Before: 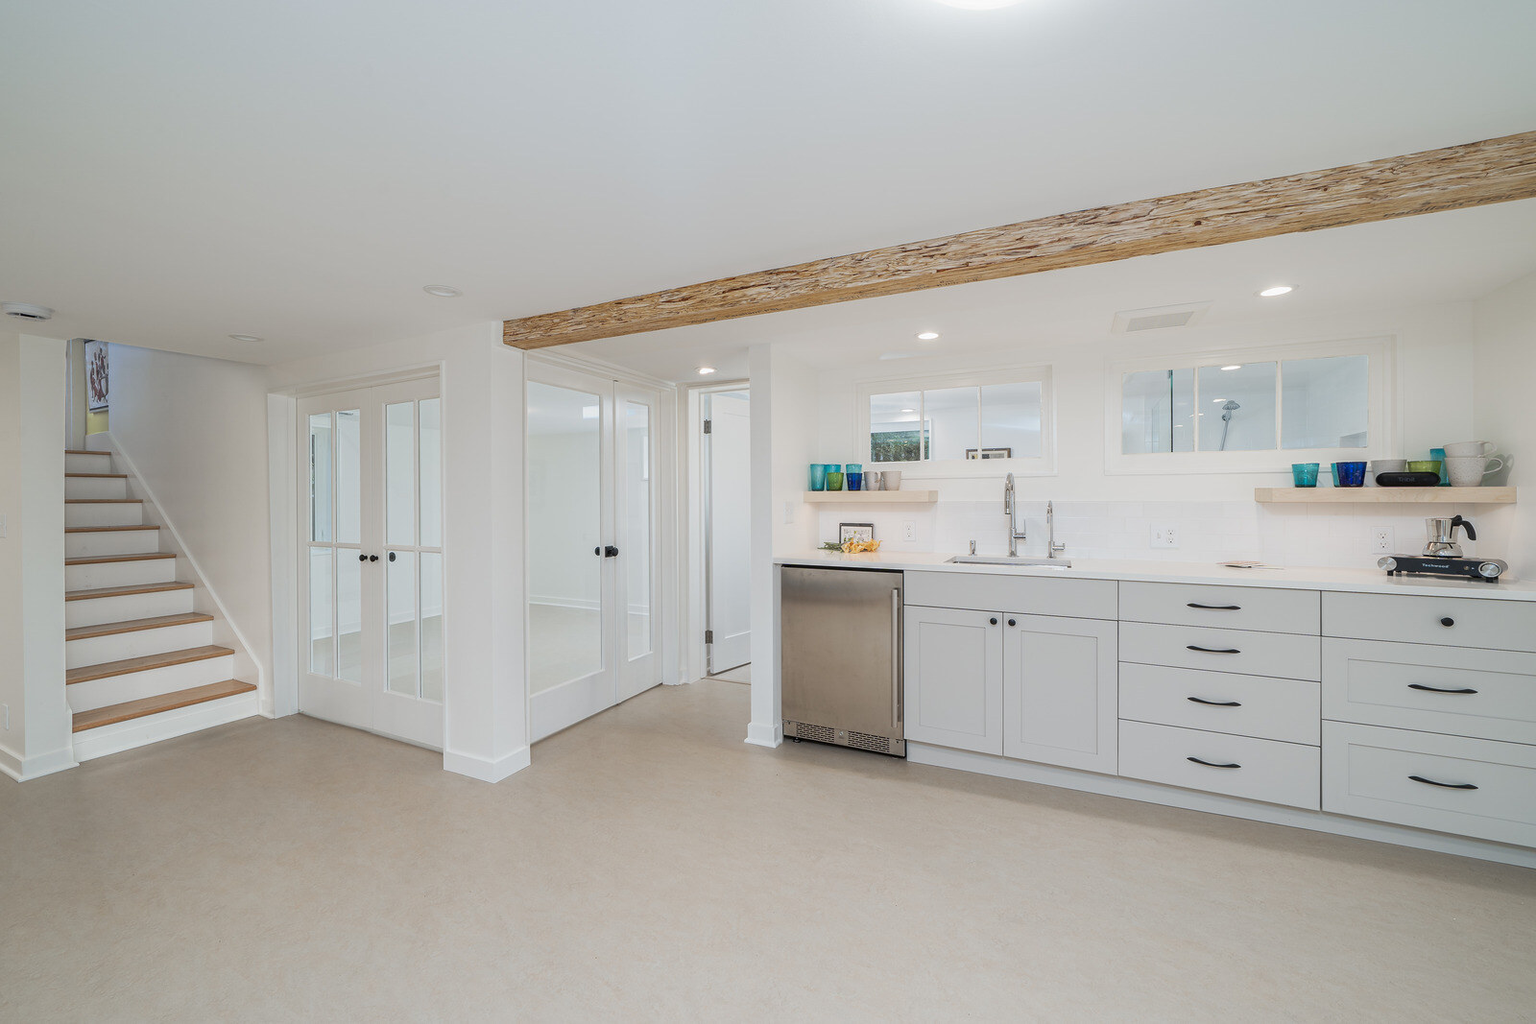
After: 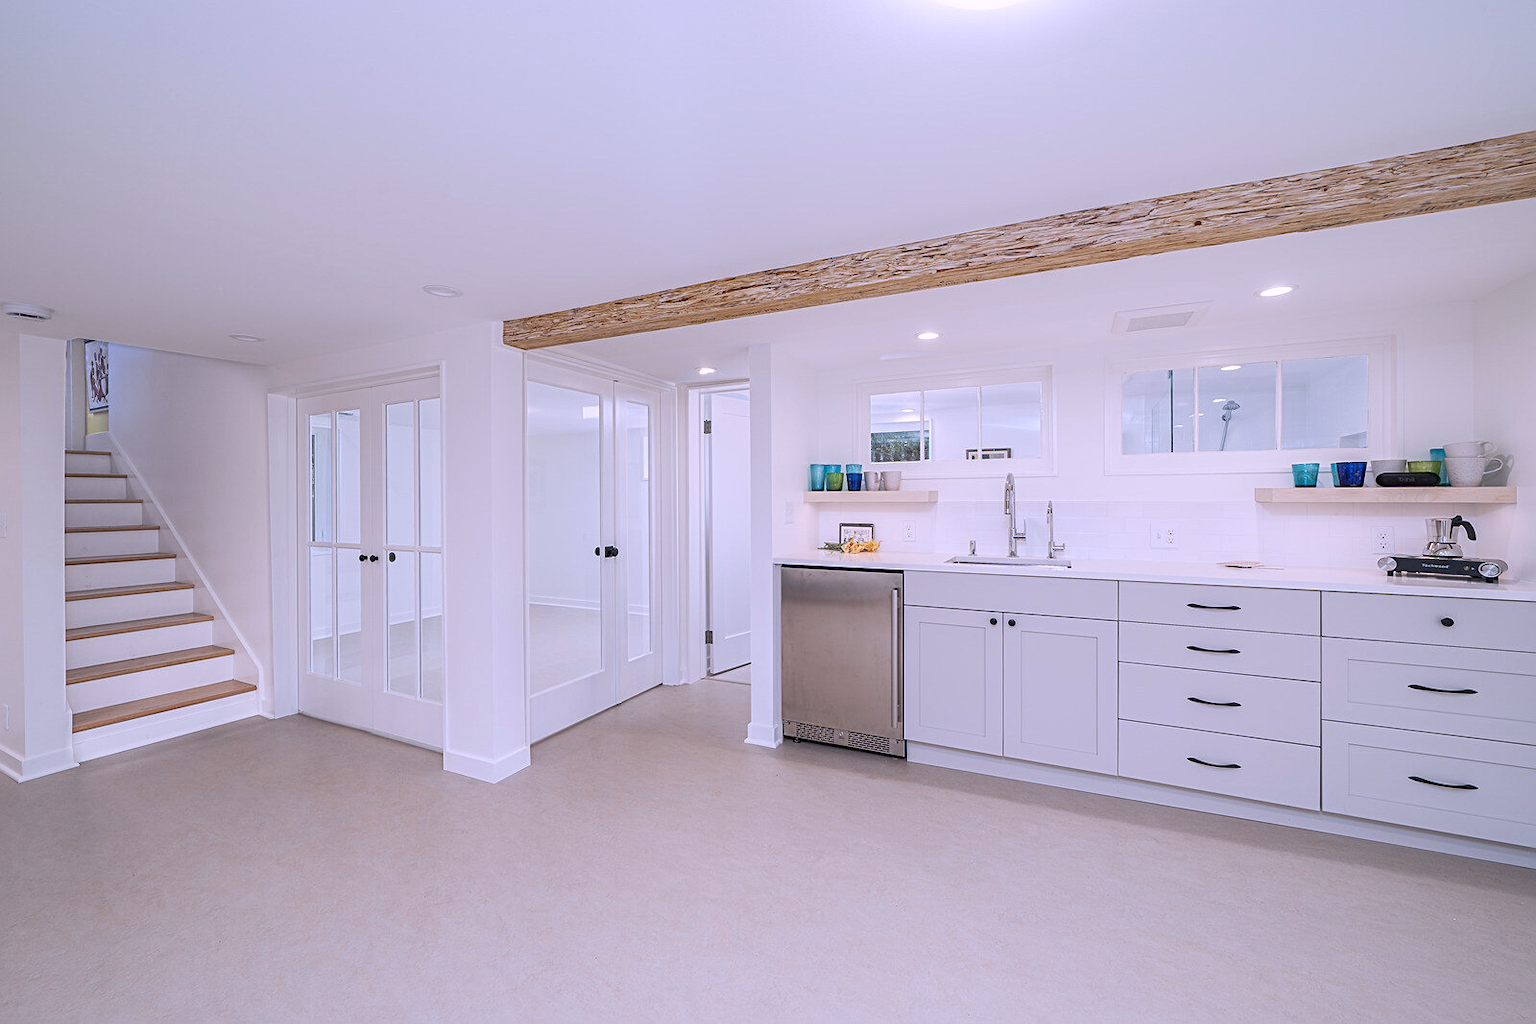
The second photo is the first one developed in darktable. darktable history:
white balance: red 1.042, blue 1.17
sharpen: radius 2.167, amount 0.381, threshold 0
